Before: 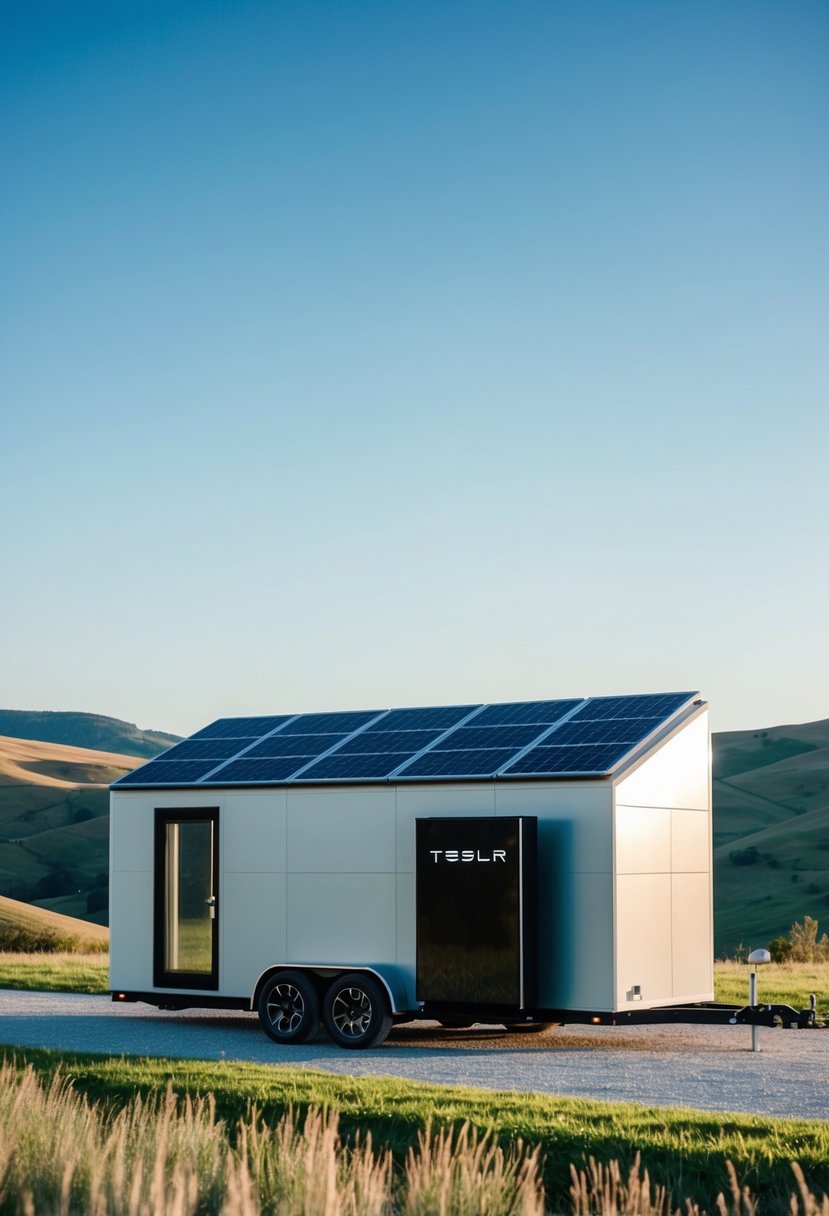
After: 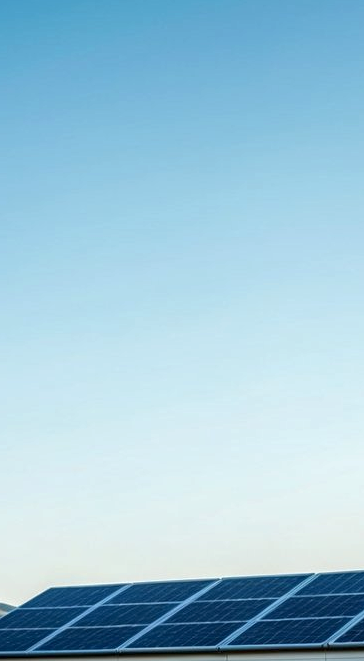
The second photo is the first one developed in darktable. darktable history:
crop: left 20.472%, top 10.785%, right 35.577%, bottom 34.83%
exposure: exposure 0.292 EV, compensate highlight preservation false
local contrast: detail 130%
